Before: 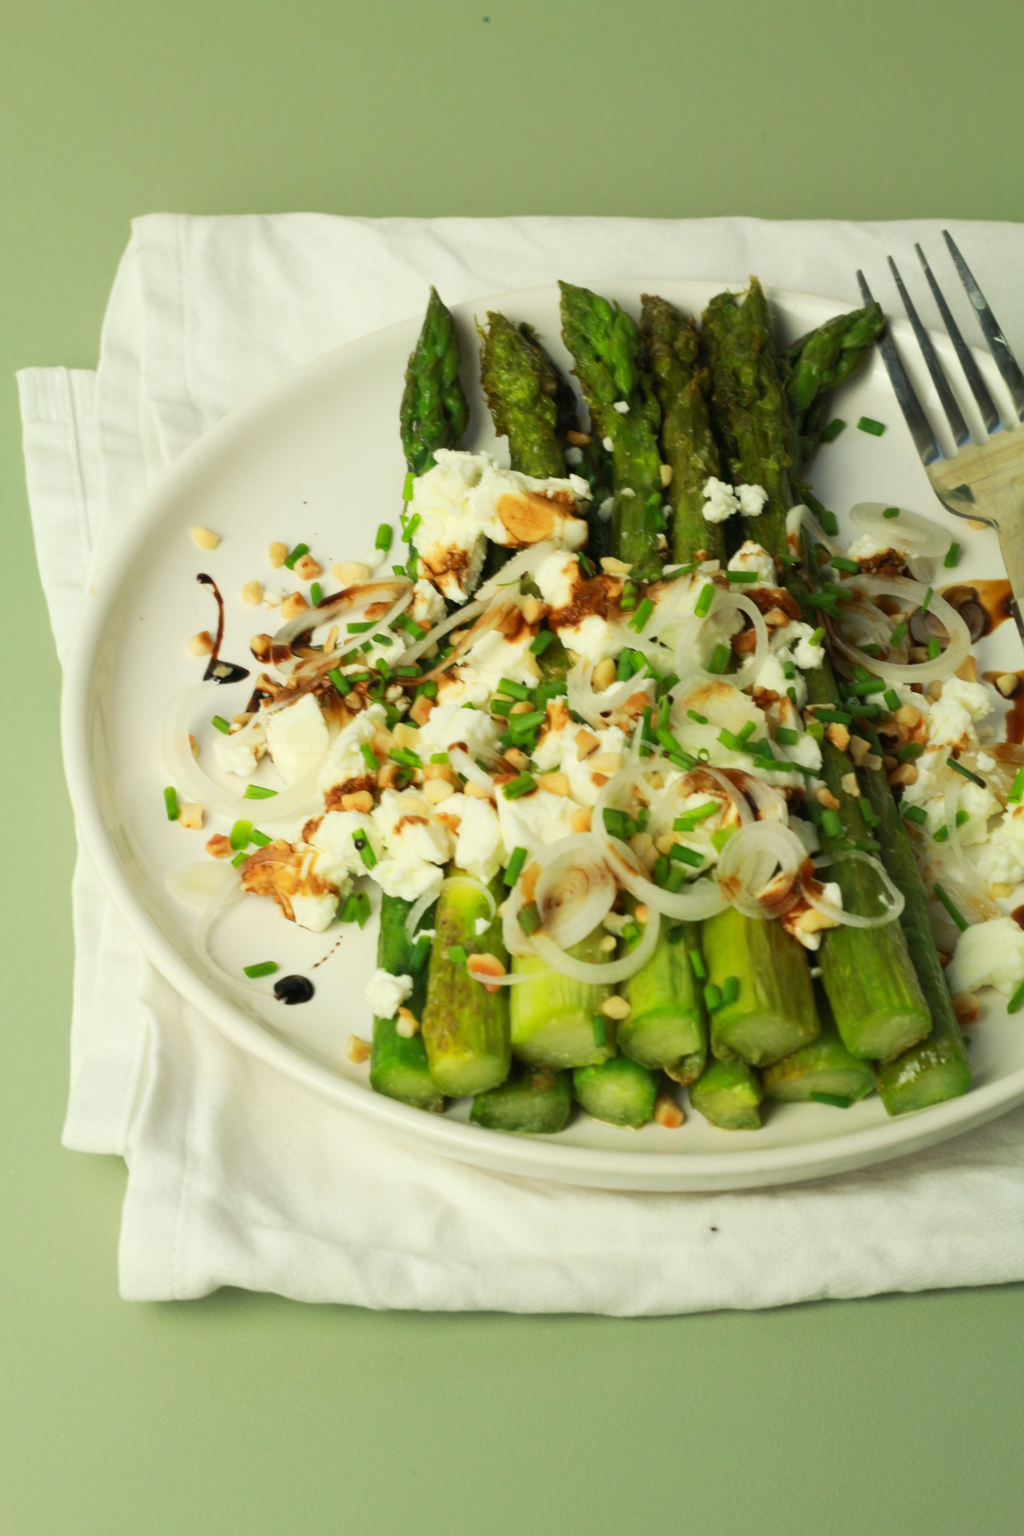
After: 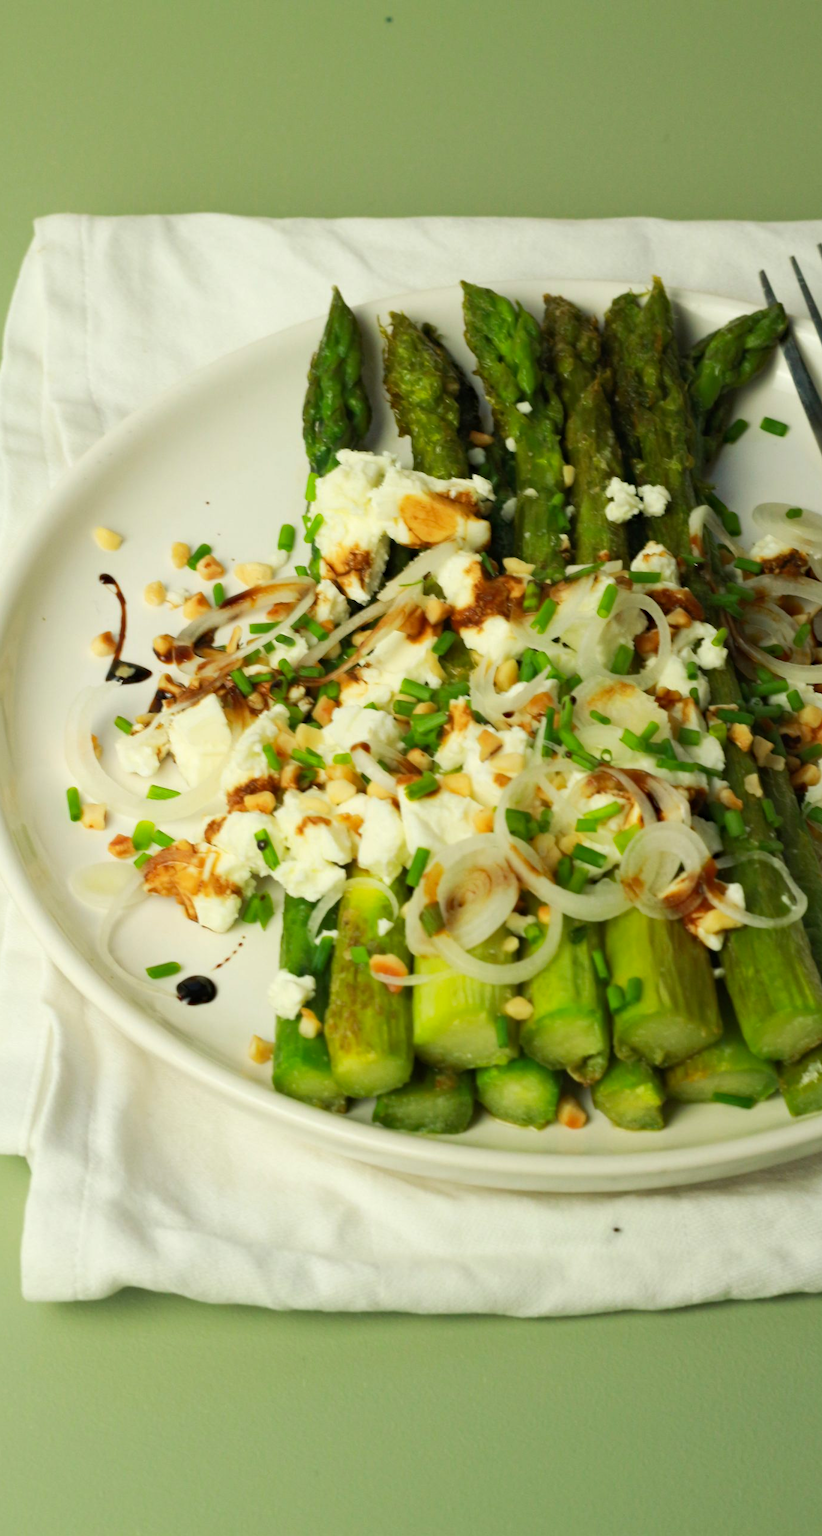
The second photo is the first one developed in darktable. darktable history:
crop and rotate: left 9.561%, right 10.124%
haze removal: strength 0.247, distance 0.245, compatibility mode true, adaptive false
